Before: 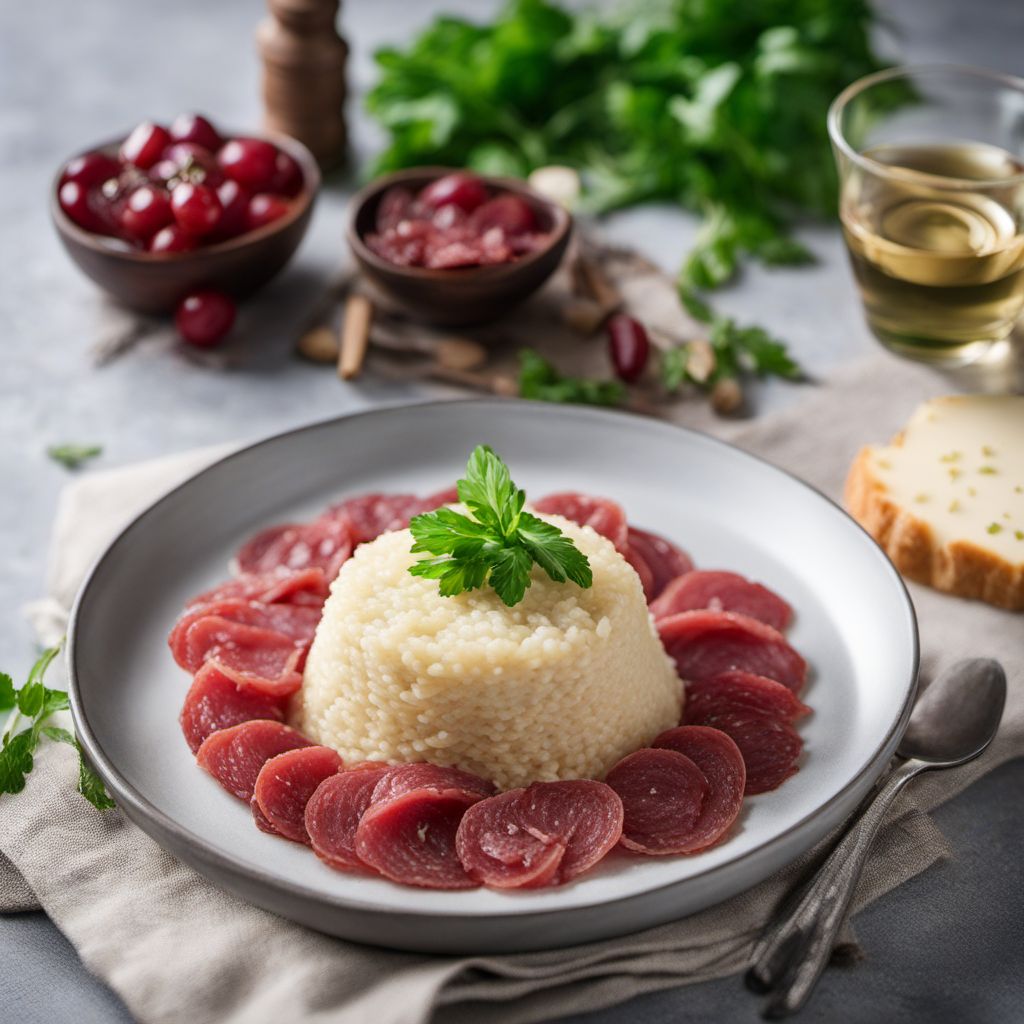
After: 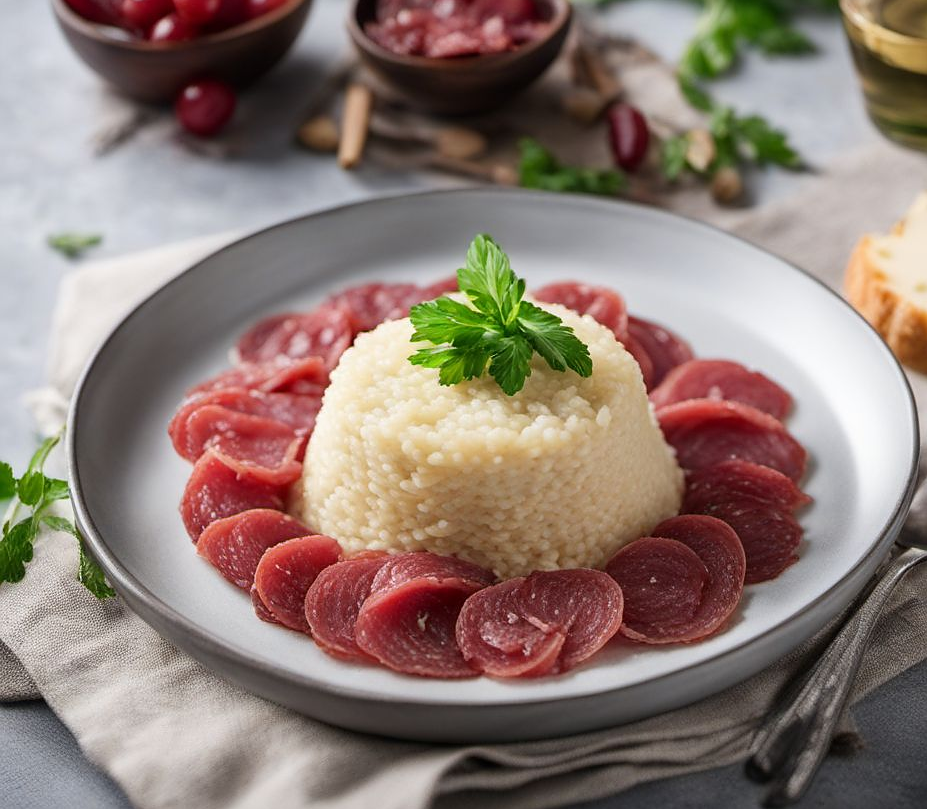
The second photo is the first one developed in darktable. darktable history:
sharpen: radius 1
crop: top 20.687%, right 9.407%, bottom 0.306%
